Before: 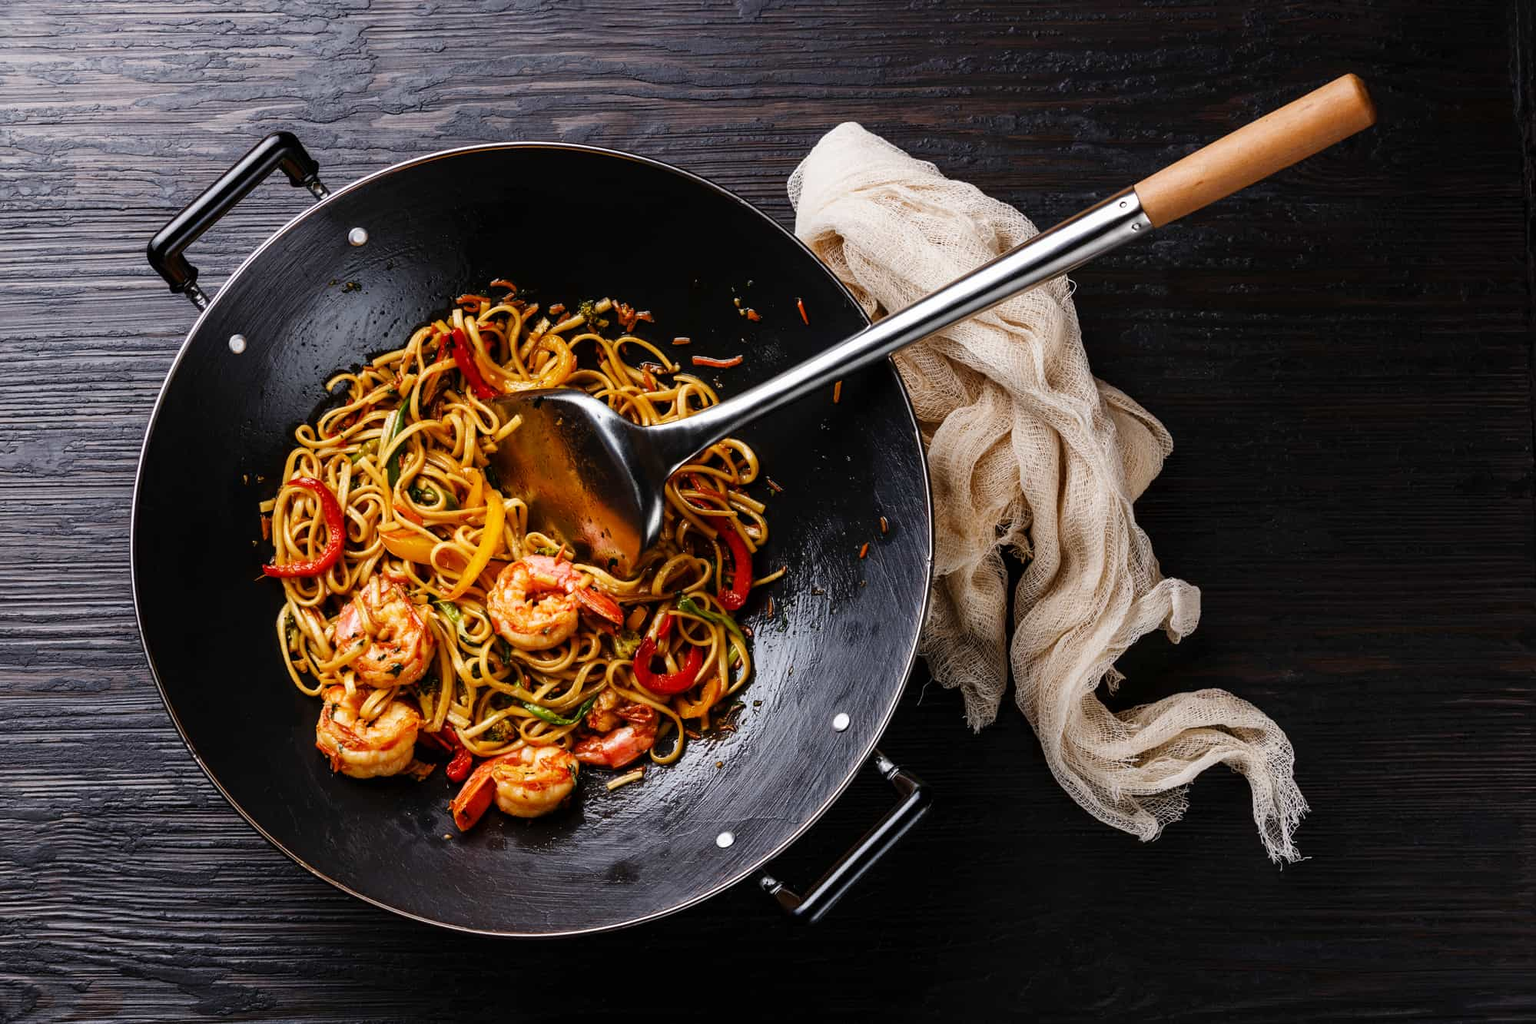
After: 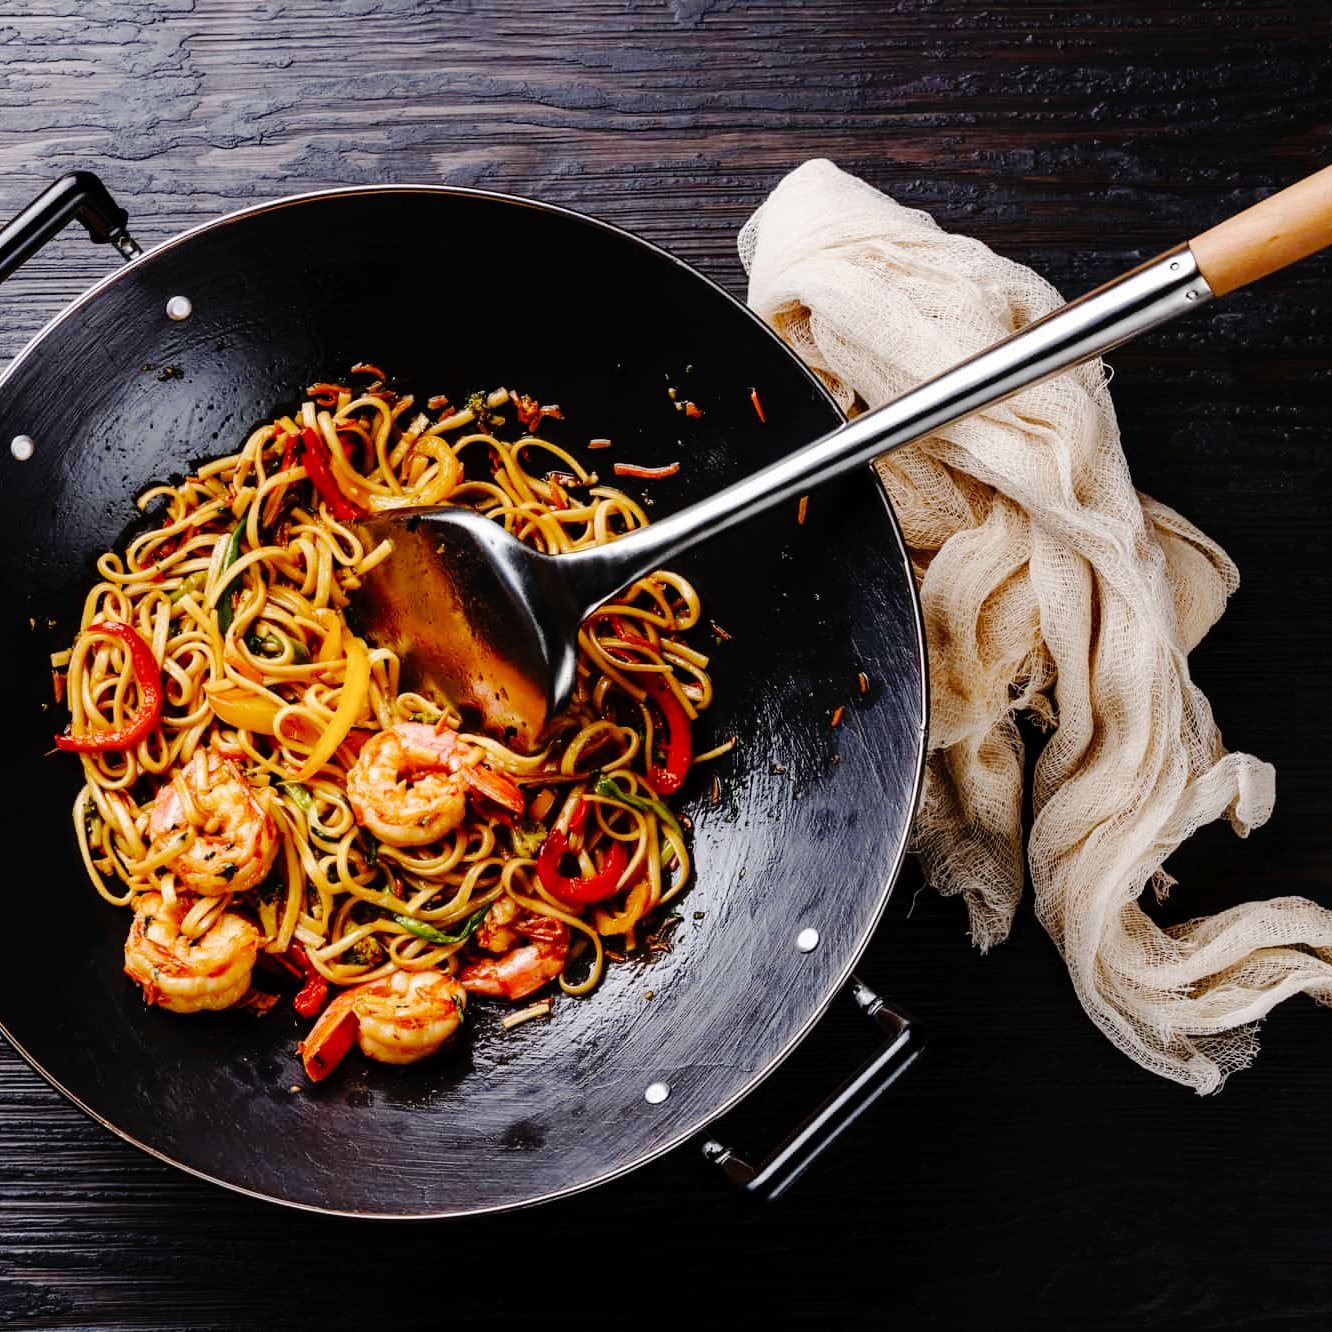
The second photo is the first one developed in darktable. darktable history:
tone curve: curves: ch0 [(0, 0) (0.003, 0.001) (0.011, 0.008) (0.025, 0.015) (0.044, 0.025) (0.069, 0.037) (0.1, 0.056) (0.136, 0.091) (0.177, 0.157) (0.224, 0.231) (0.277, 0.319) (0.335, 0.4) (0.399, 0.493) (0.468, 0.571) (0.543, 0.645) (0.623, 0.706) (0.709, 0.77) (0.801, 0.838) (0.898, 0.918) (1, 1)], preserve colors none
crop and rotate: left 14.385%, right 18.948%
